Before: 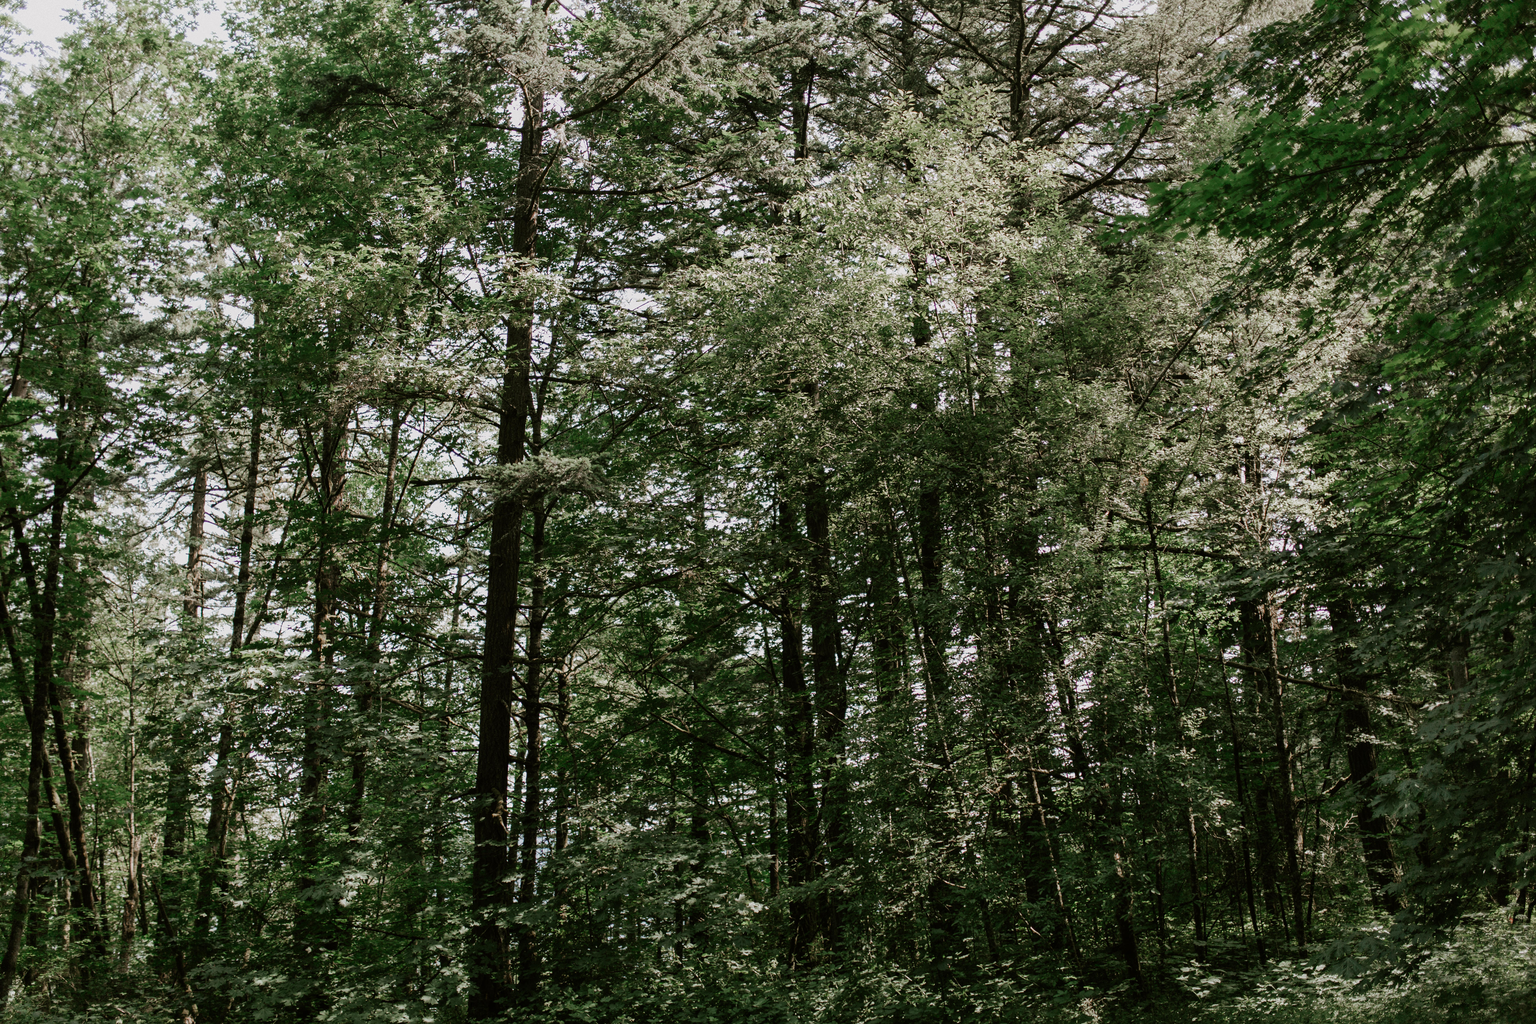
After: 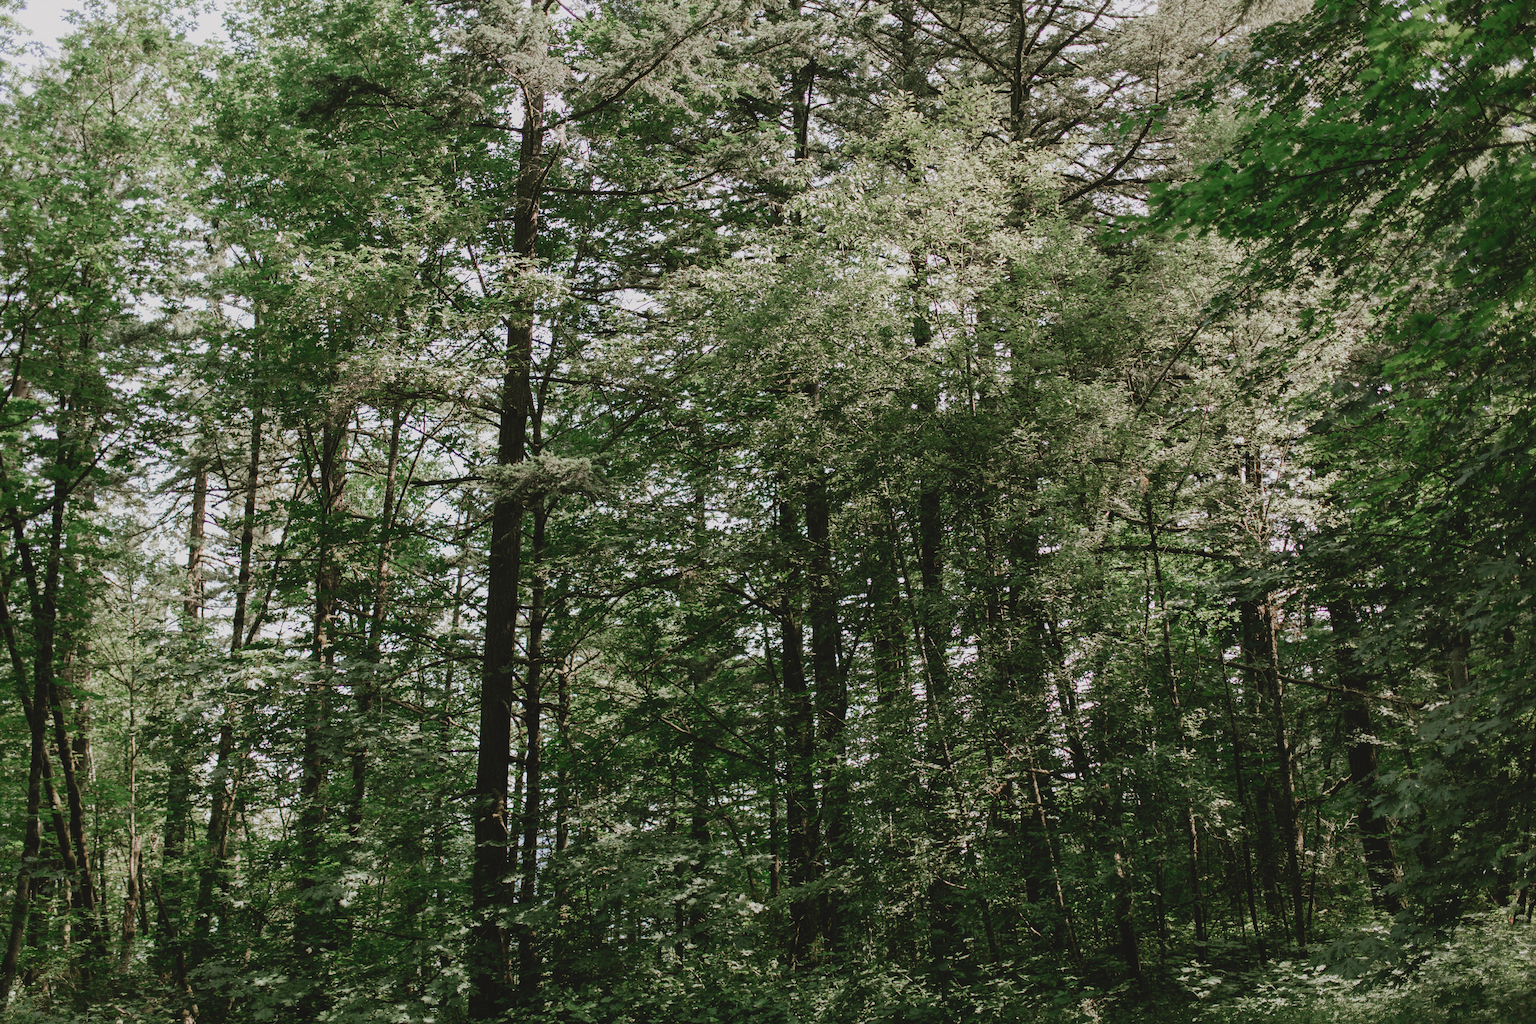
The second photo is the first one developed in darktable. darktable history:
contrast brightness saturation: contrast -0.099, brightness 0.042, saturation 0.08
